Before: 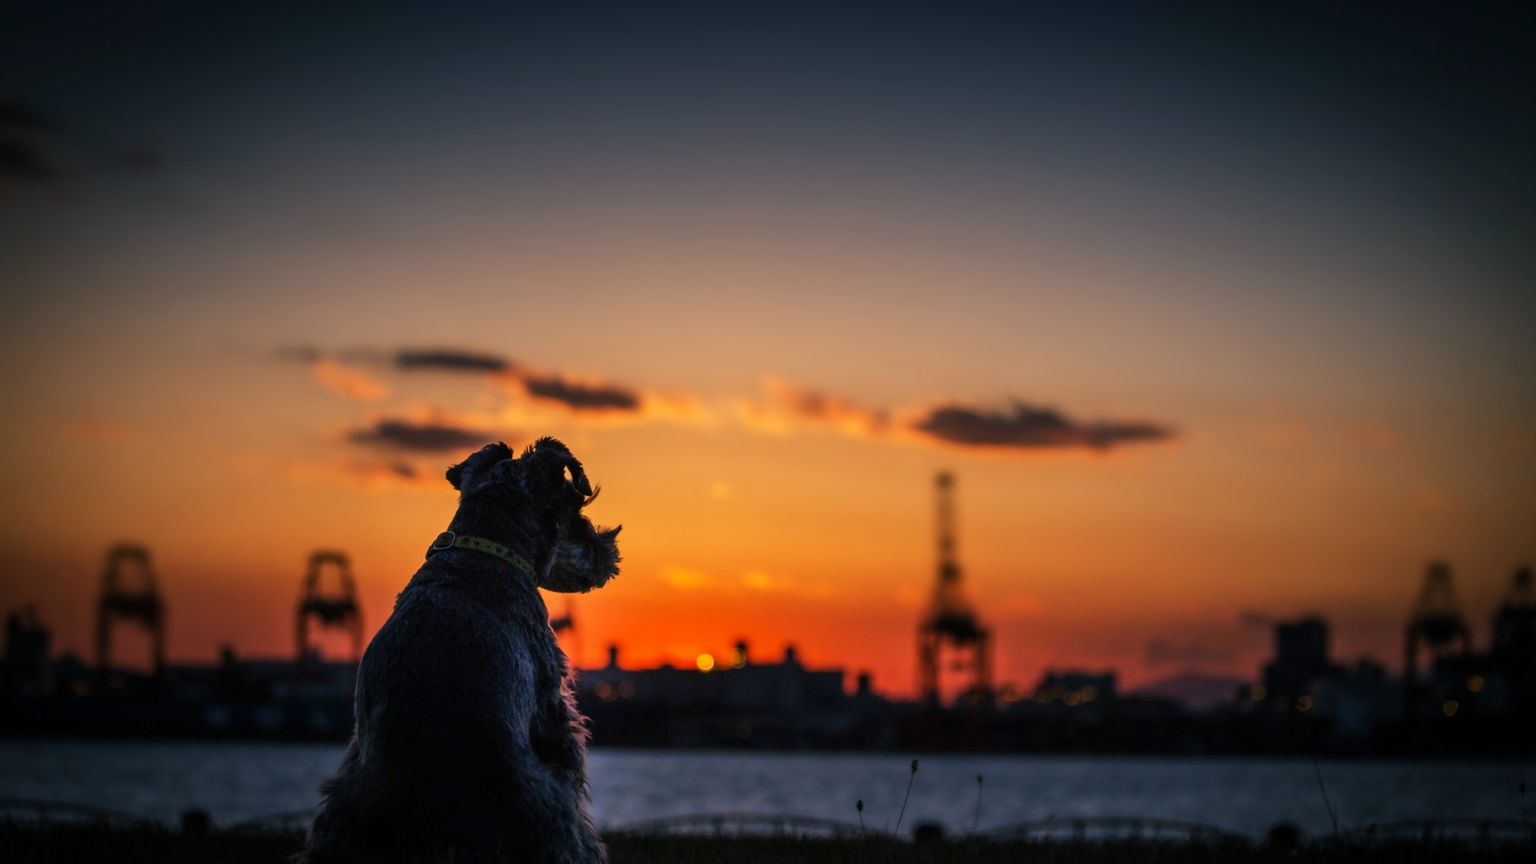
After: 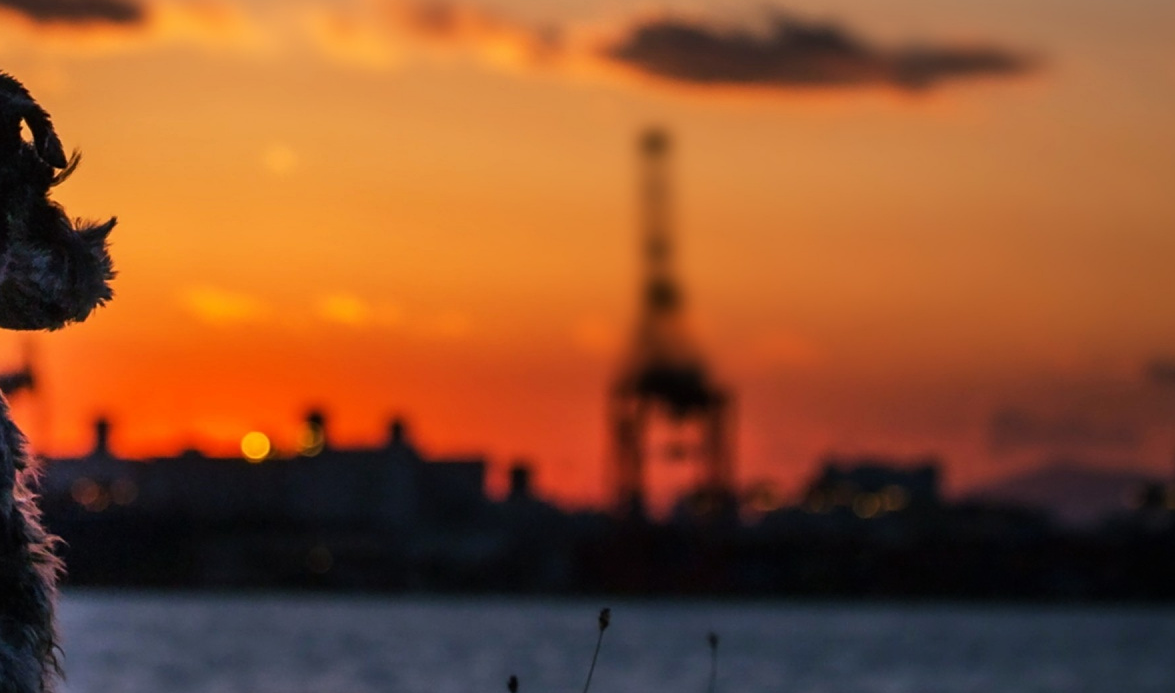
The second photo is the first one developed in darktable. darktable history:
sharpen: amount 0.215
crop: left 35.946%, top 45.714%, right 18.151%, bottom 6.157%
